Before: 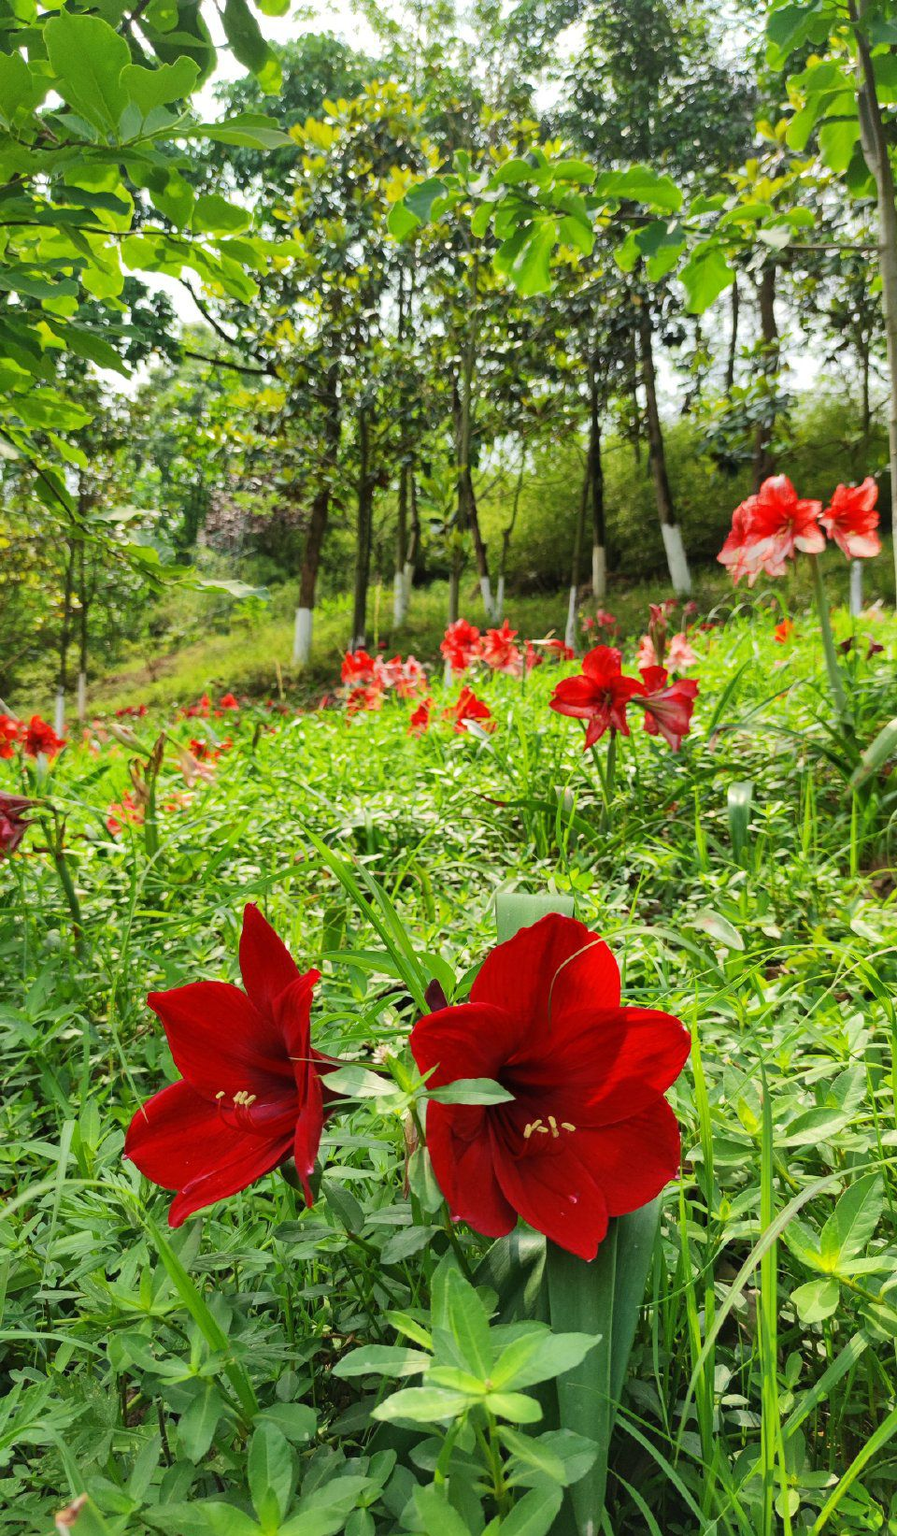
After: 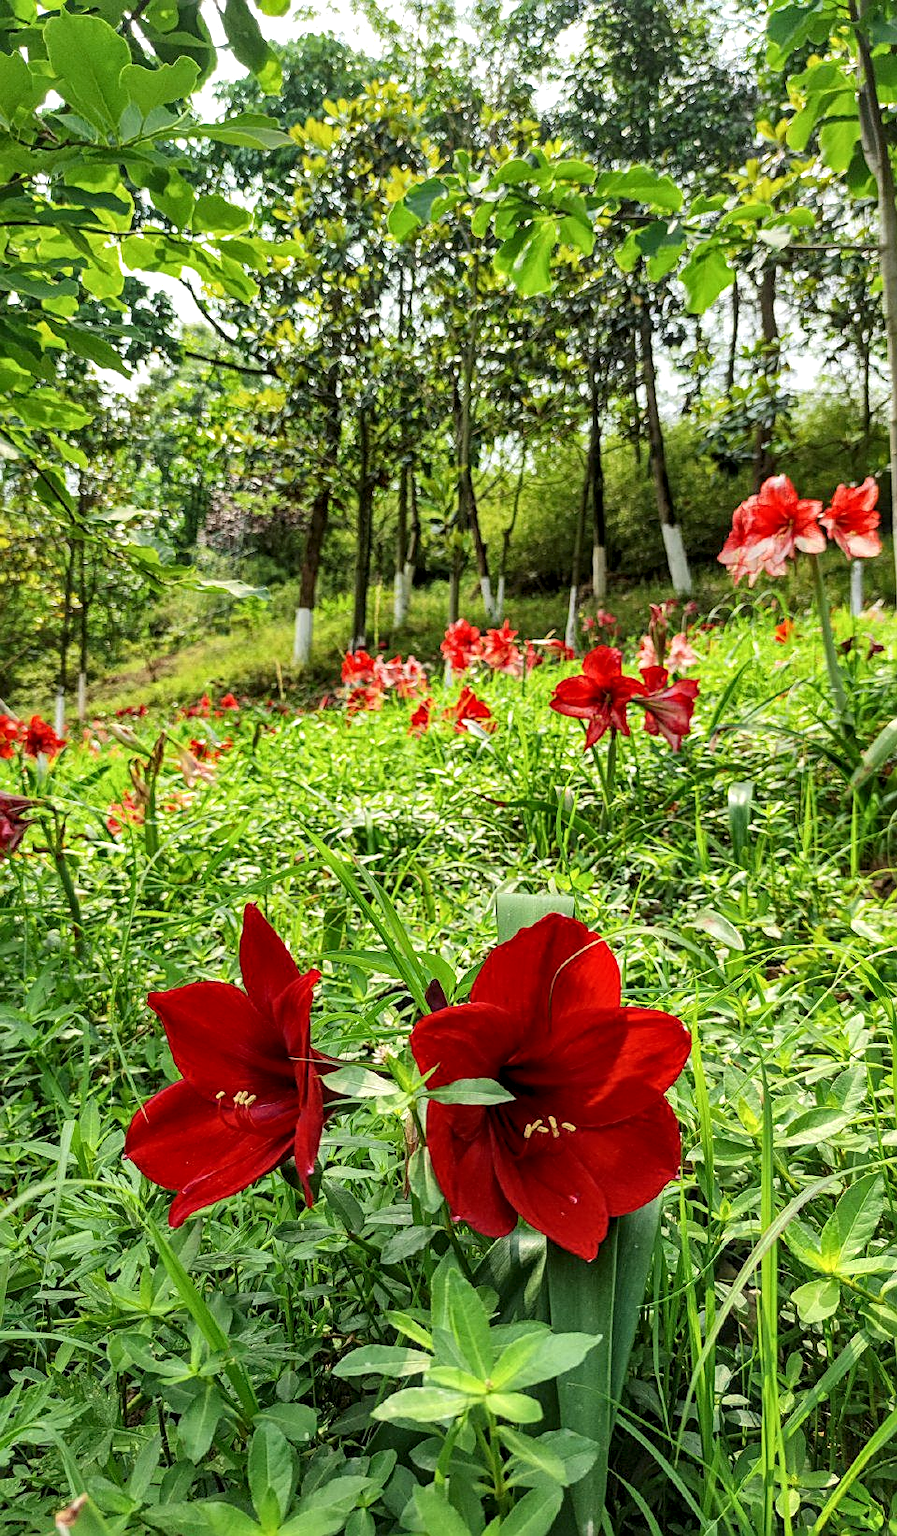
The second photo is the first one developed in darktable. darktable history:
local contrast: detail 142%
sharpen: on, module defaults
